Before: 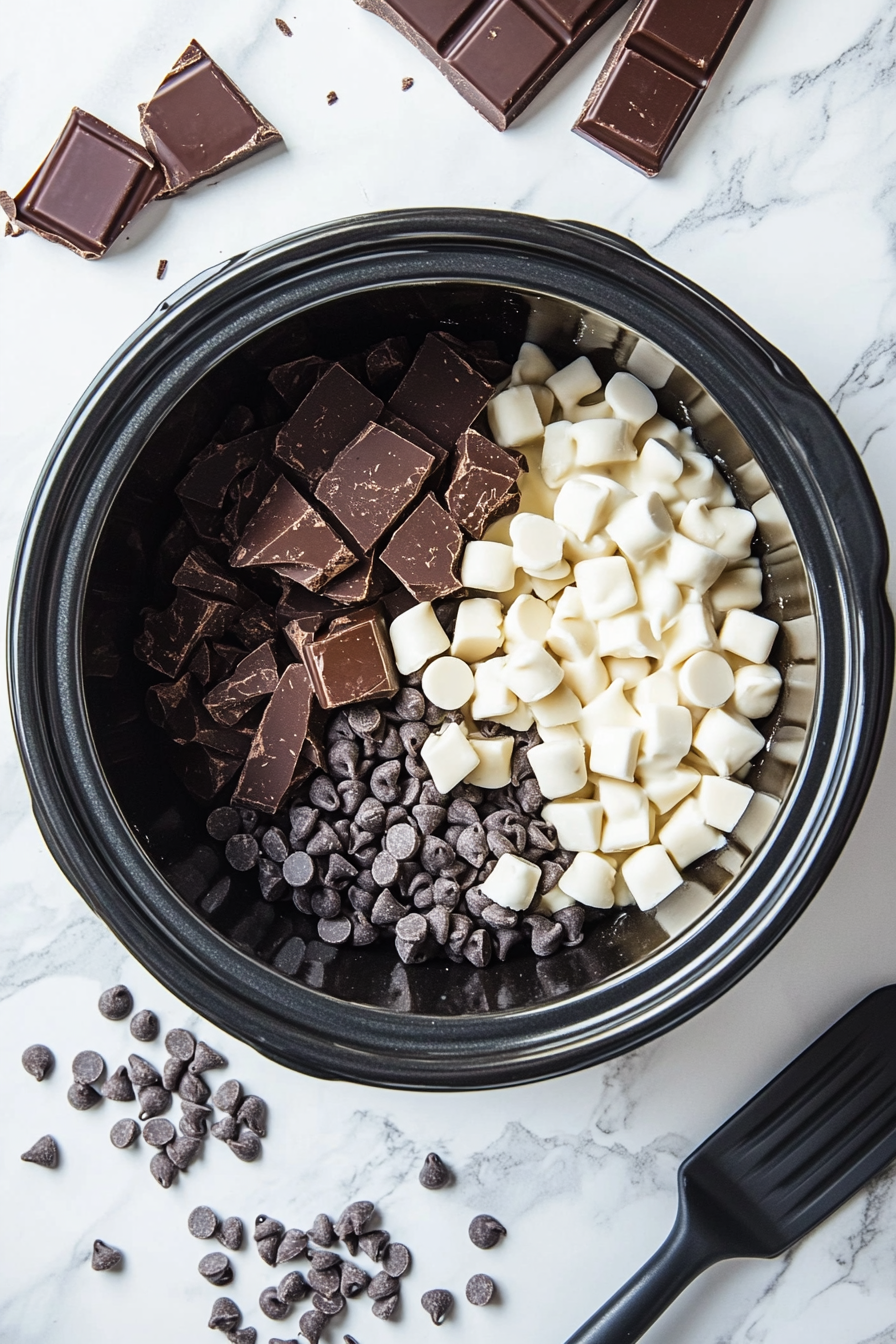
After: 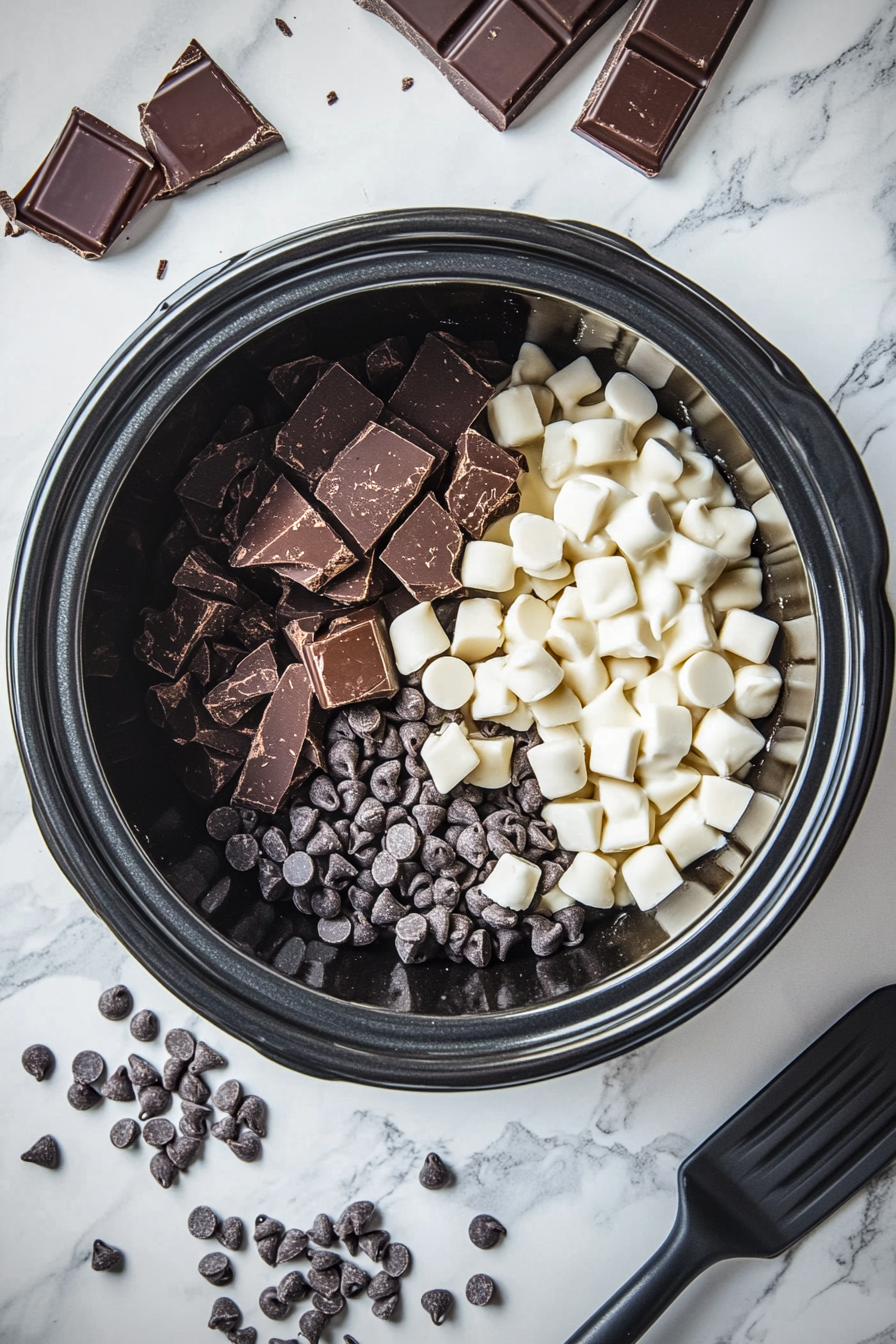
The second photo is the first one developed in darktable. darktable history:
local contrast: on, module defaults
shadows and highlights: soften with gaussian
vignetting: on, module defaults
